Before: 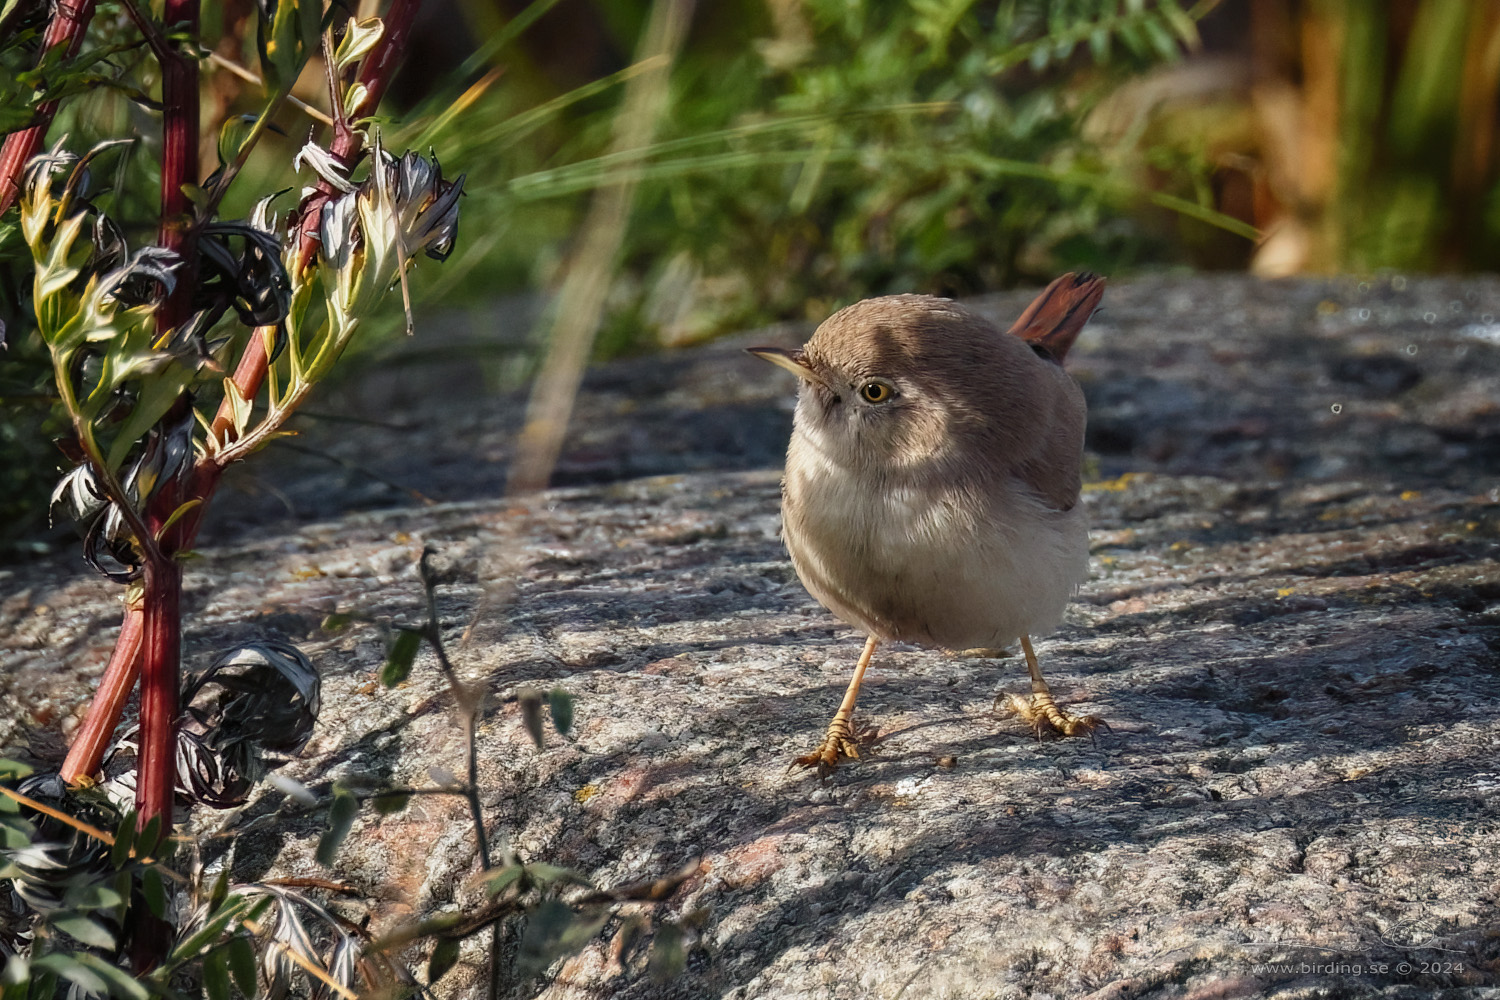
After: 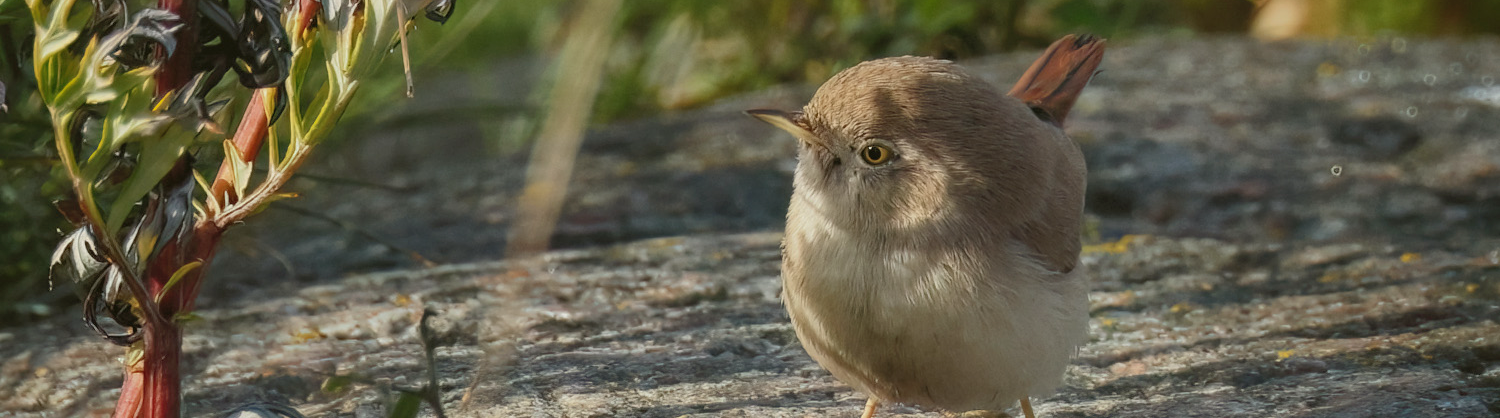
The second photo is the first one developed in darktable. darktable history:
color balance: mode lift, gamma, gain (sRGB), lift [1.04, 1, 1, 0.97], gamma [1.01, 1, 1, 0.97], gain [0.96, 1, 1, 0.97]
shadows and highlights: on, module defaults
crop and rotate: top 23.84%, bottom 34.294%
